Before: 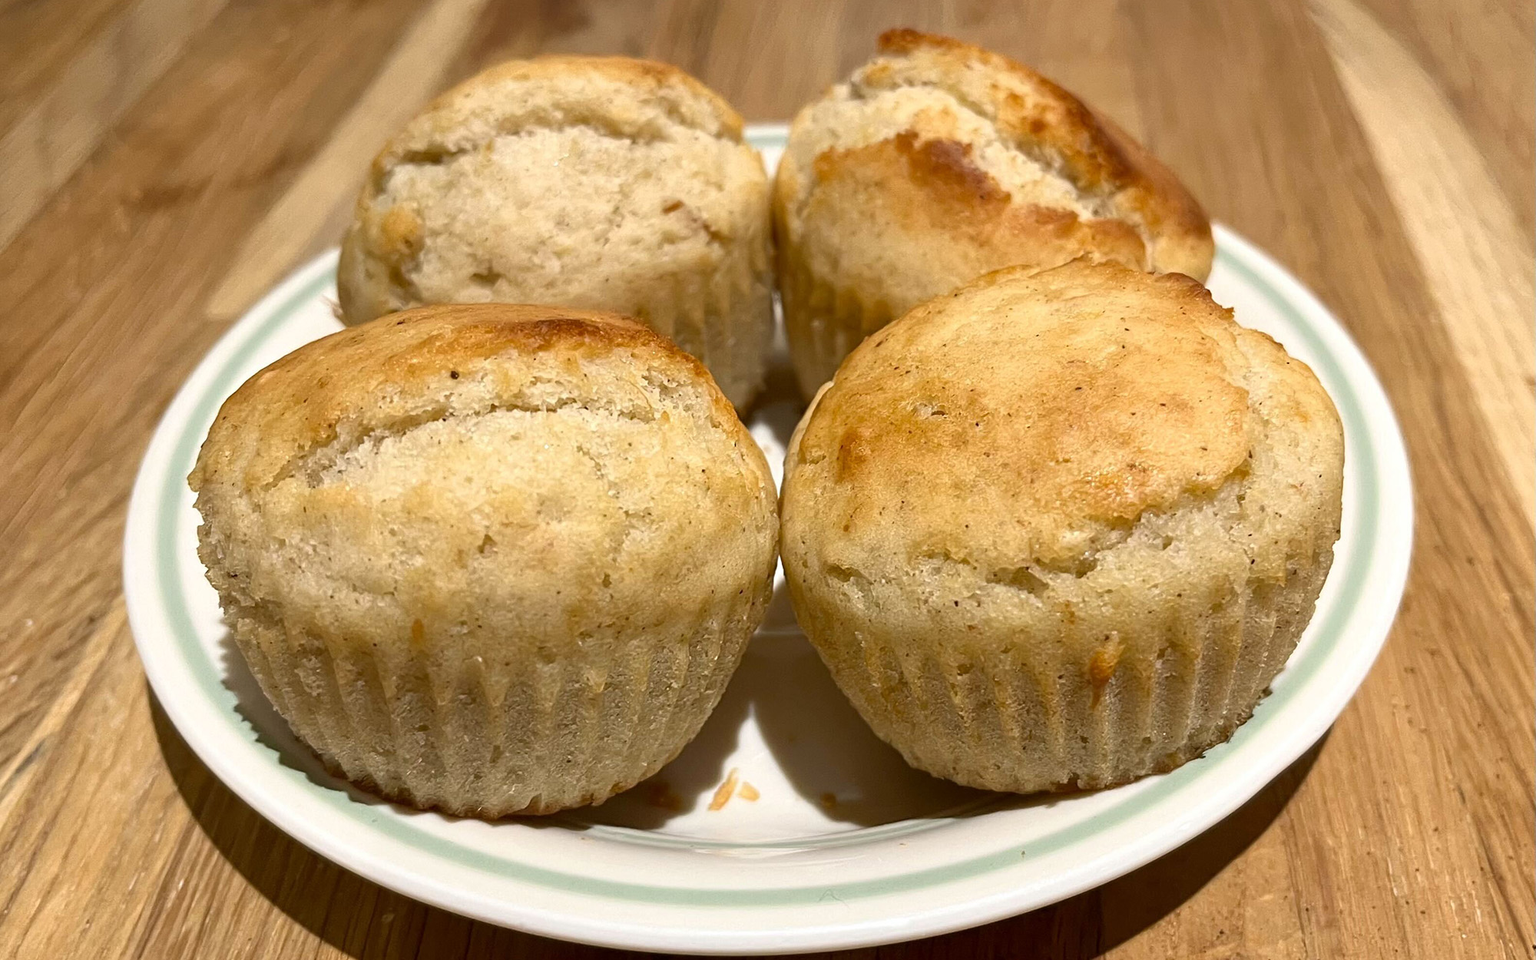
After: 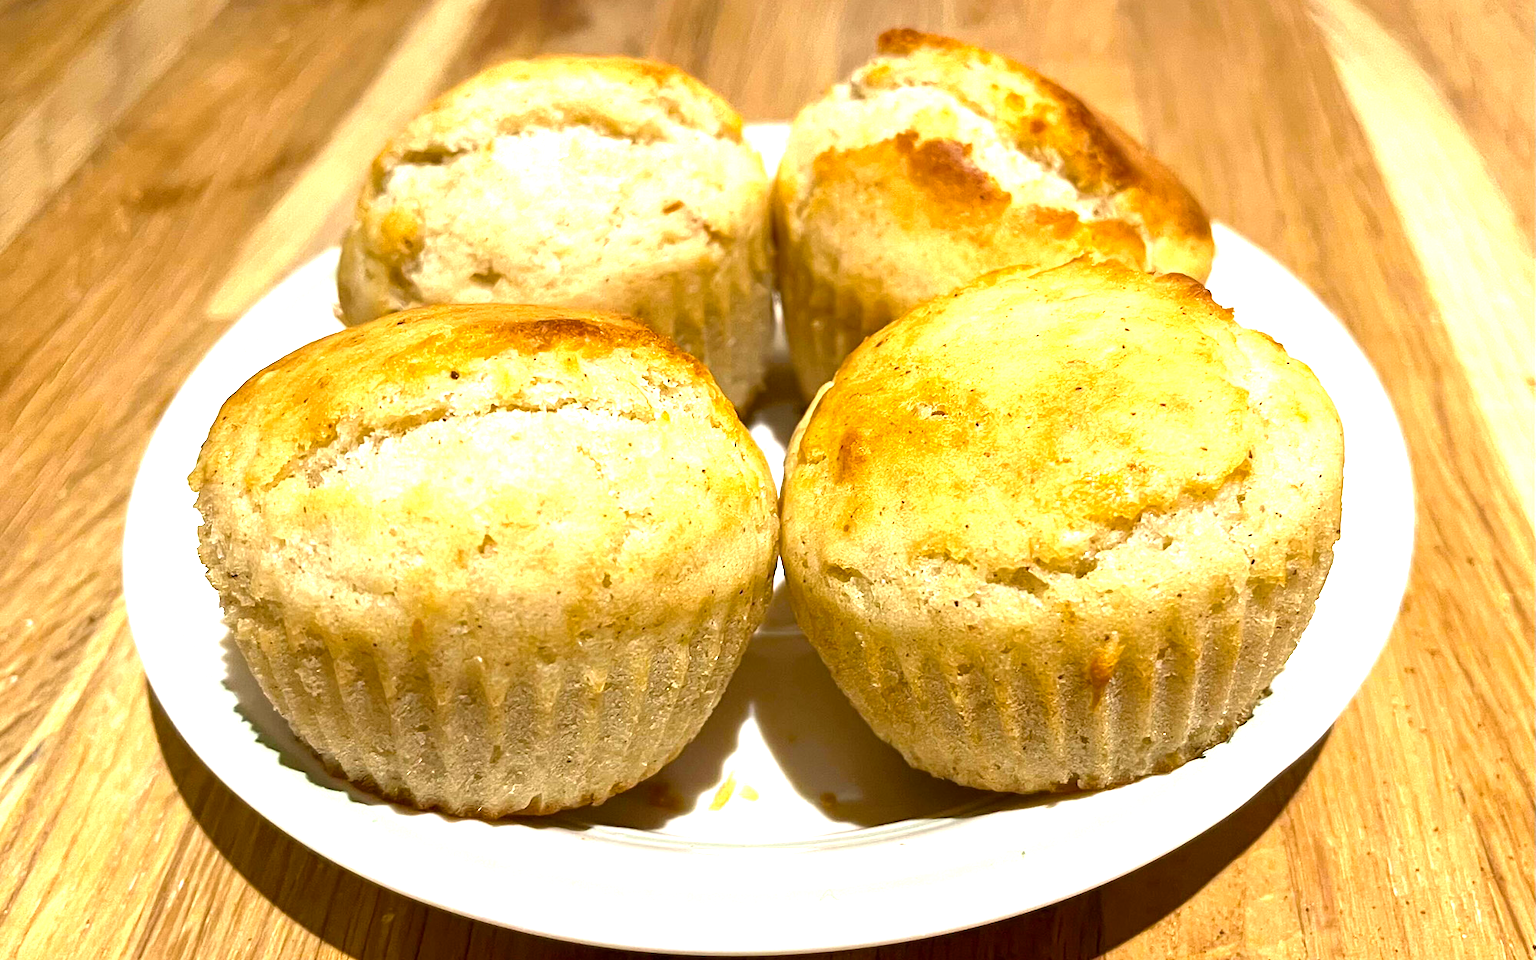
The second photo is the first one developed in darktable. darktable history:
color balance rgb: perceptual saturation grading › global saturation 14.952%, perceptual brilliance grading › global brilliance 25.062%
exposure: exposure 0.3 EV, compensate highlight preservation false
